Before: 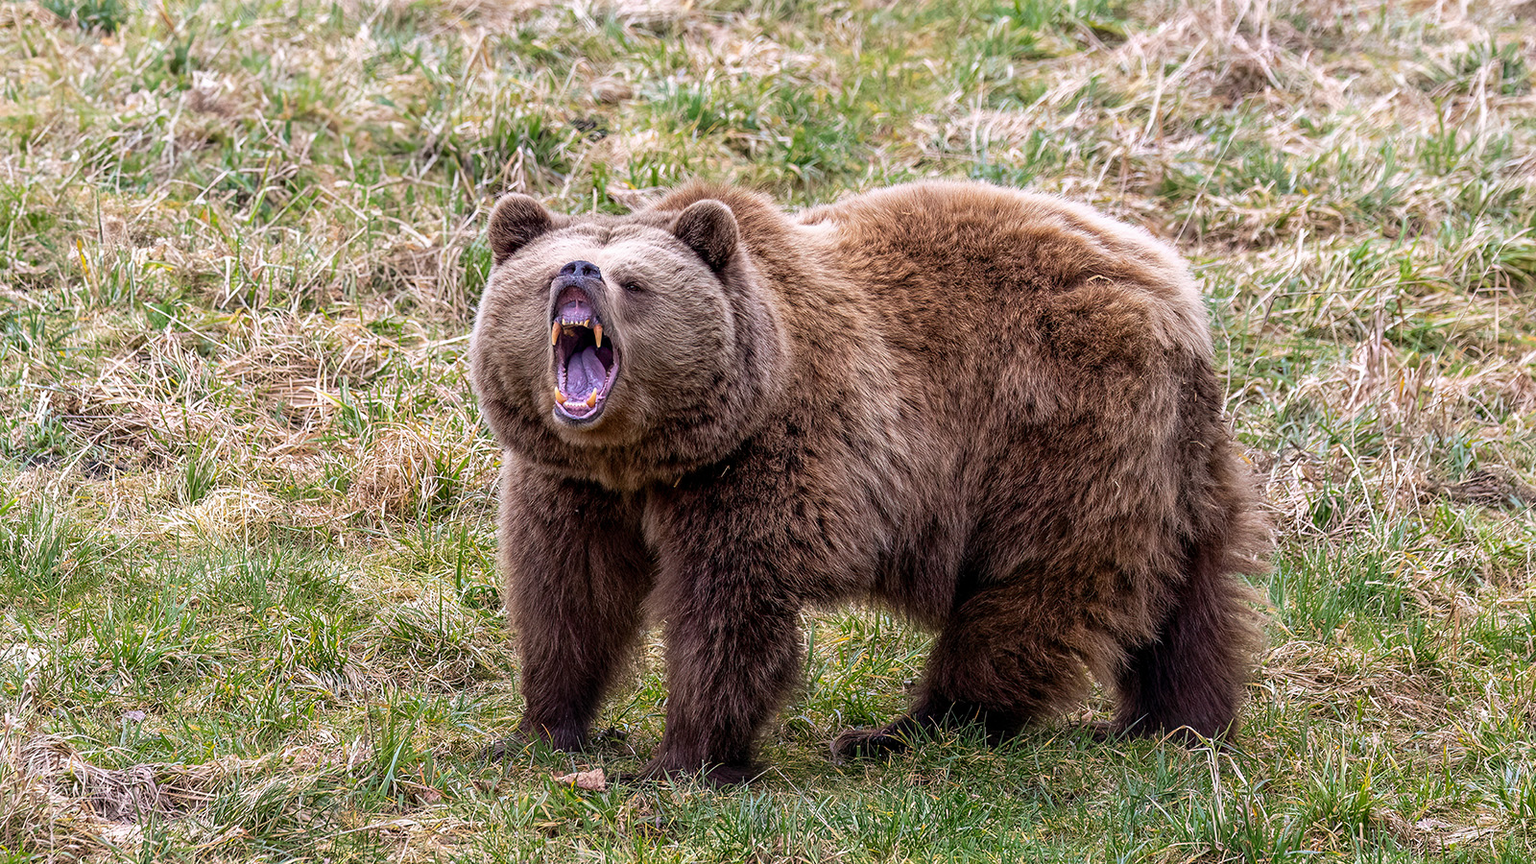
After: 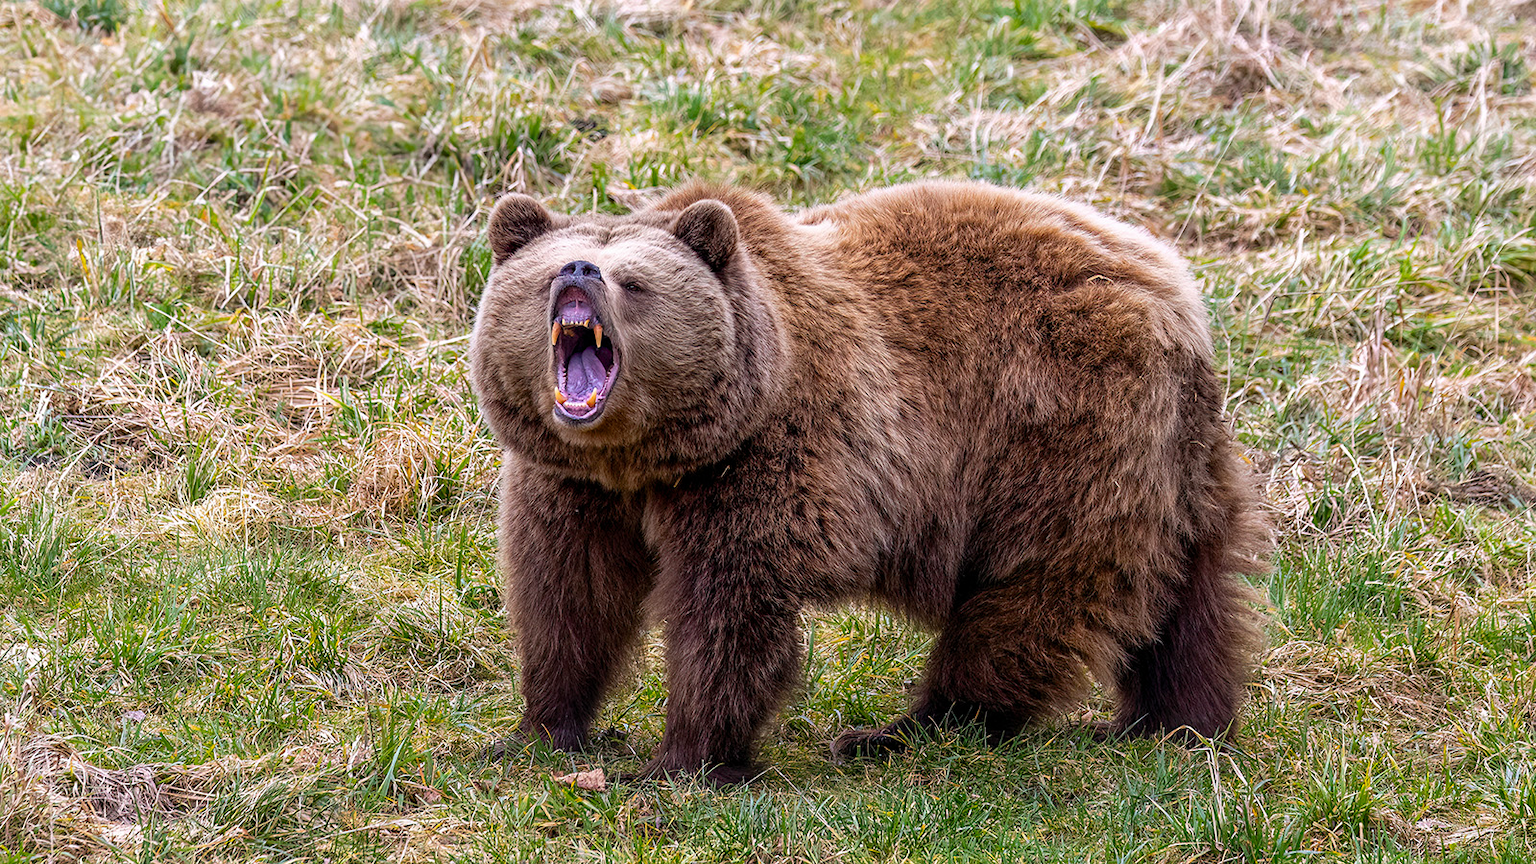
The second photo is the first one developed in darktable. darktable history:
color balance rgb: perceptual saturation grading › global saturation 29.904%, global vibrance -23.349%
